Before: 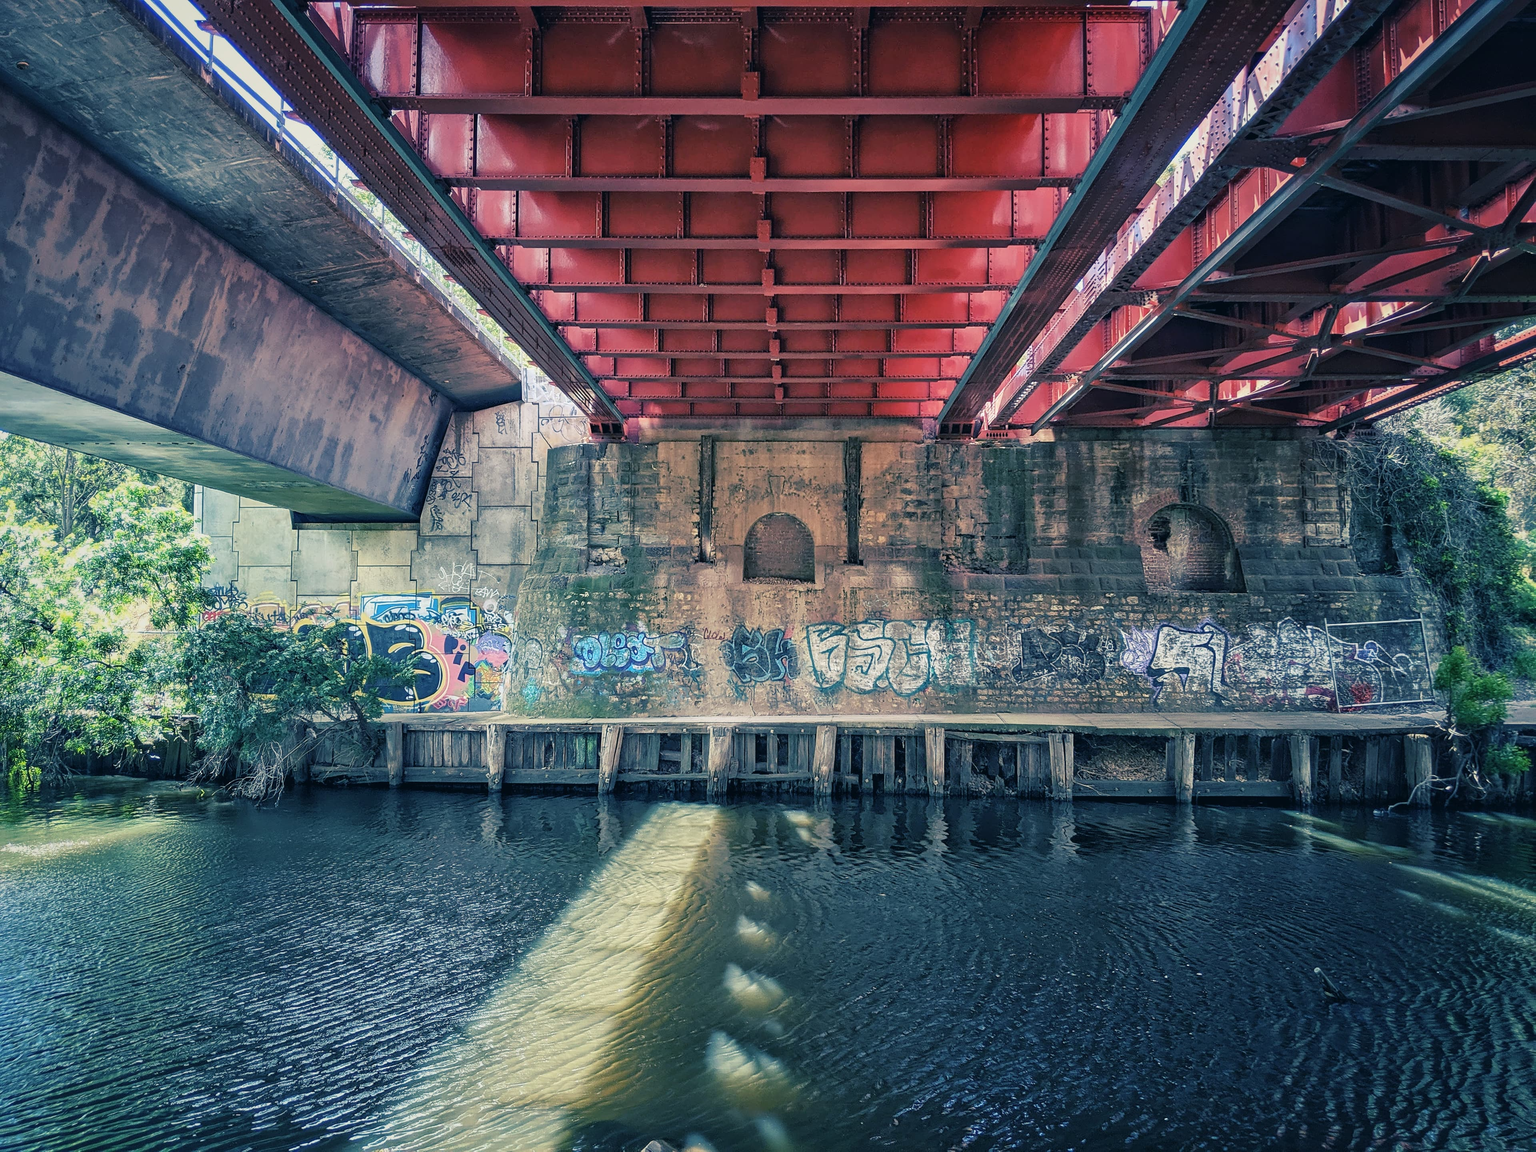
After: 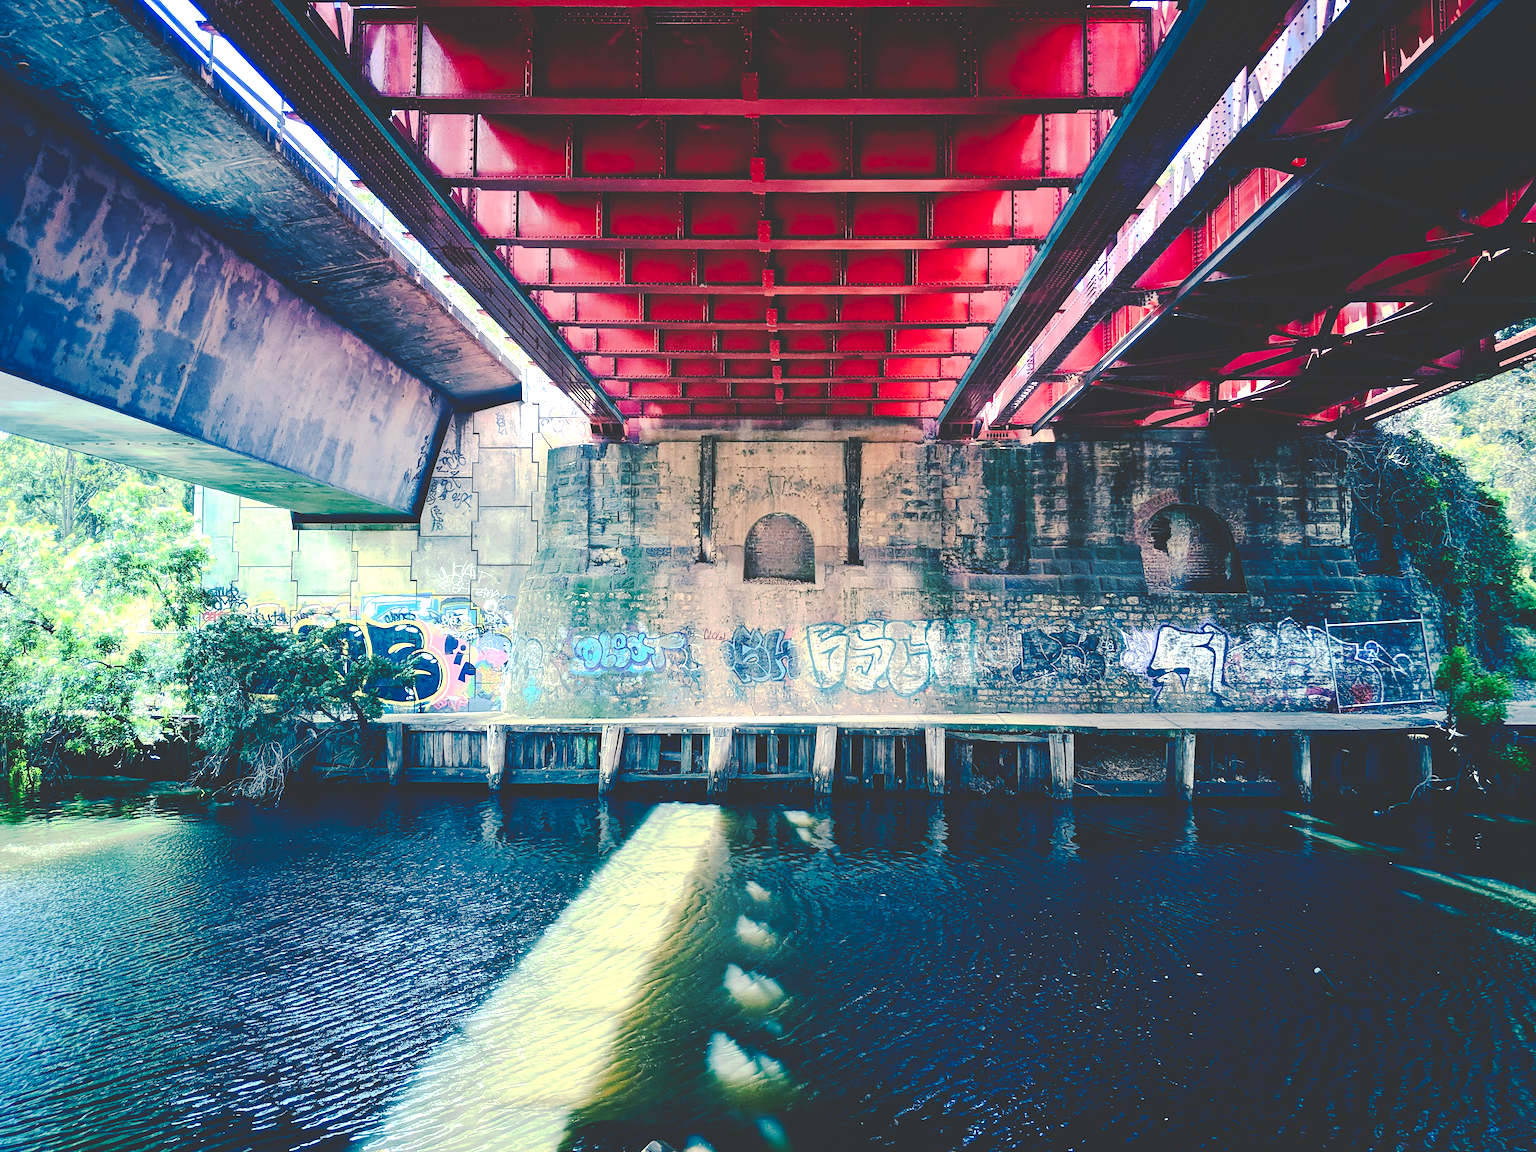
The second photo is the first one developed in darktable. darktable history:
contrast equalizer: octaves 7, y [[0.6 ×6], [0.55 ×6], [0 ×6], [0 ×6], [0 ×6]], mix -1
exposure: black level correction -0.005, exposure 1.002 EV, compensate highlight preservation false
contrast brightness saturation: contrast 0.22, brightness -0.19, saturation 0.24
tone curve: curves: ch0 [(0, 0) (0.003, 0.198) (0.011, 0.198) (0.025, 0.198) (0.044, 0.198) (0.069, 0.201) (0.1, 0.202) (0.136, 0.207) (0.177, 0.212) (0.224, 0.222) (0.277, 0.27) (0.335, 0.332) (0.399, 0.422) (0.468, 0.542) (0.543, 0.626) (0.623, 0.698) (0.709, 0.764) (0.801, 0.82) (0.898, 0.863) (1, 1)], preserve colors none
